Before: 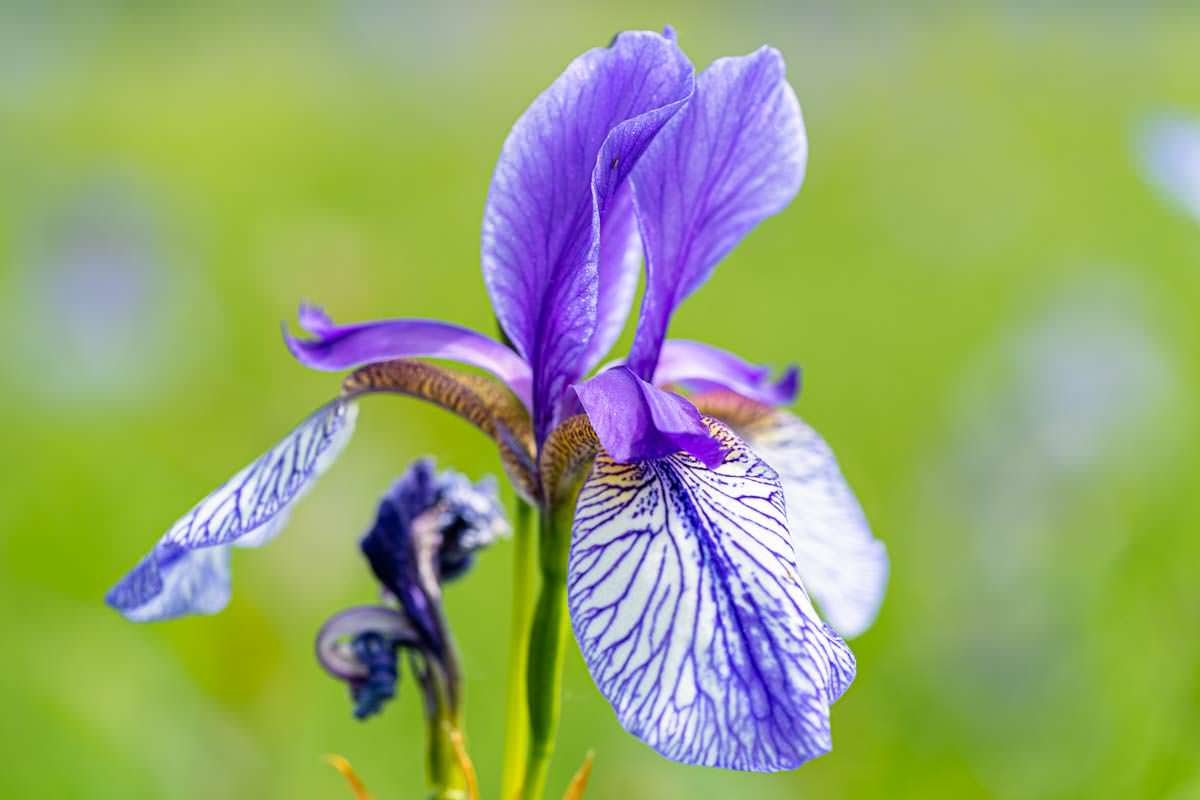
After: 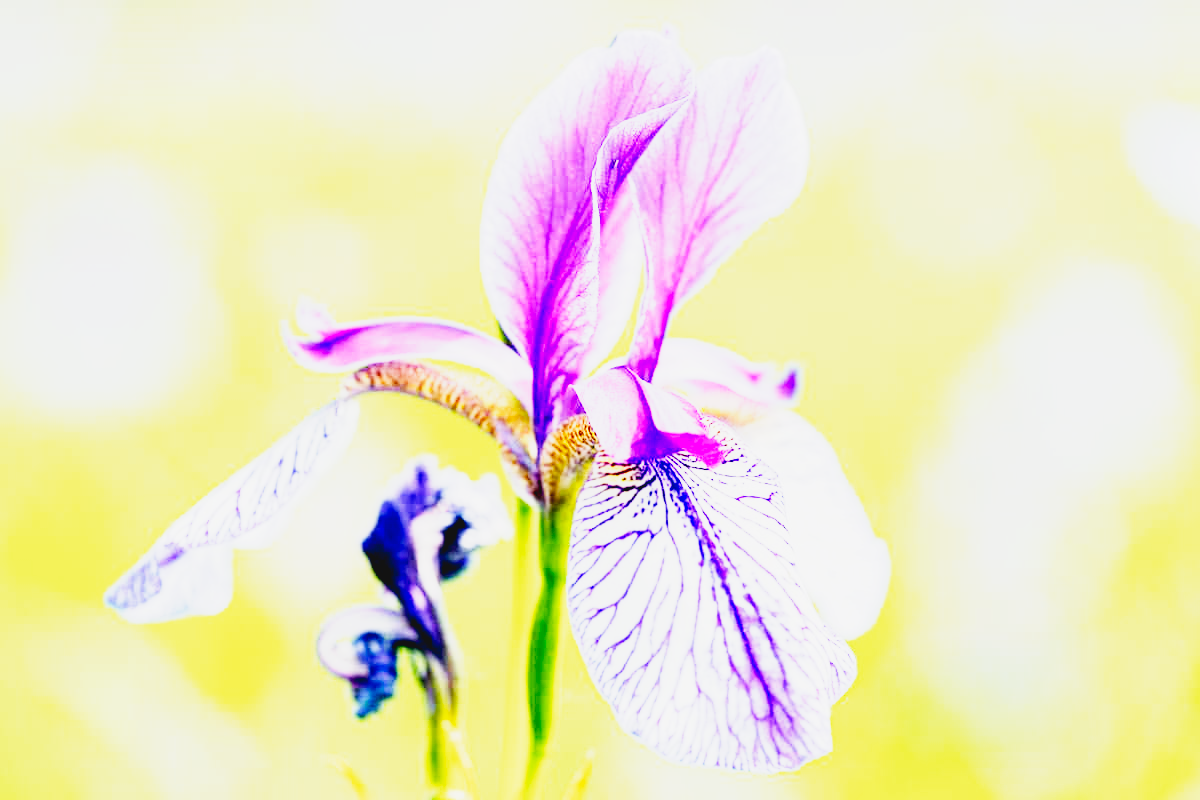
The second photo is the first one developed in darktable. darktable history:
base curve: curves: ch0 [(0, 0) (0.007, 0.004) (0.027, 0.03) (0.046, 0.07) (0.207, 0.54) (0.442, 0.872) (0.673, 0.972) (1, 1)], preserve colors none
exposure: black level correction 0.009, exposure 1.425 EV, compensate highlight preservation false
contrast brightness saturation: contrast -0.1, saturation -0.1
